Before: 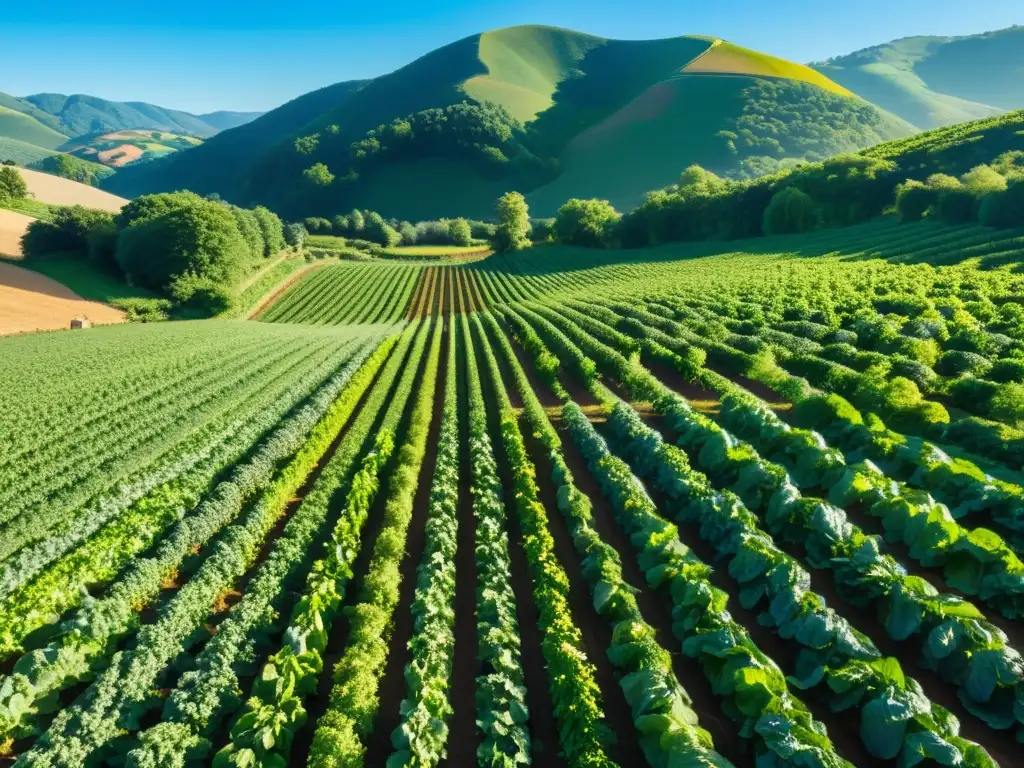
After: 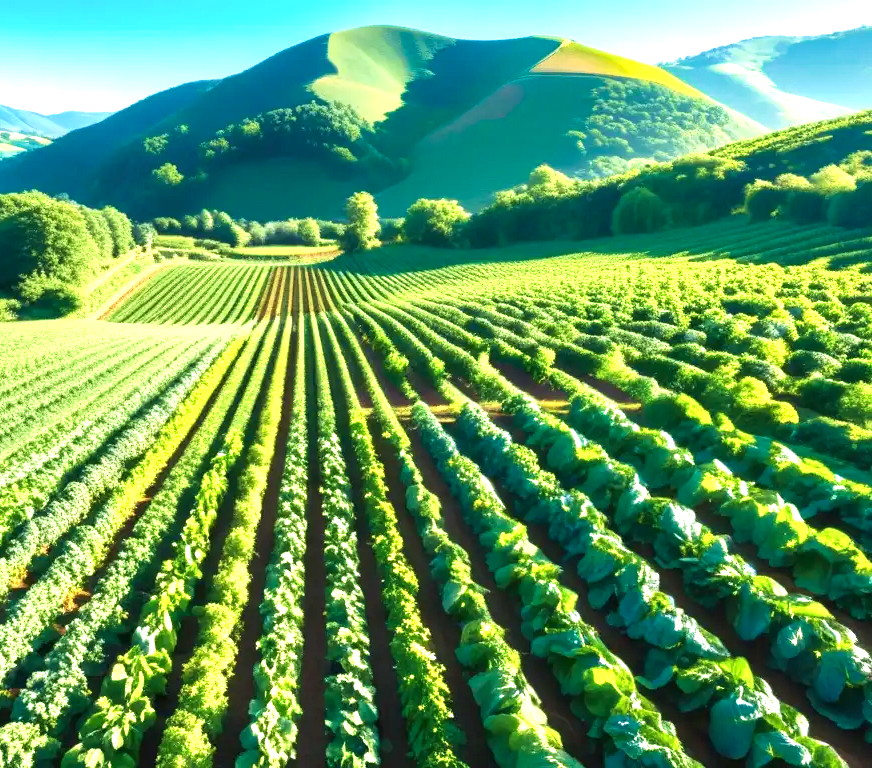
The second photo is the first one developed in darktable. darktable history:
crop and rotate: left 14.751%
exposure: exposure 1.138 EV, compensate highlight preservation false
velvia: on, module defaults
